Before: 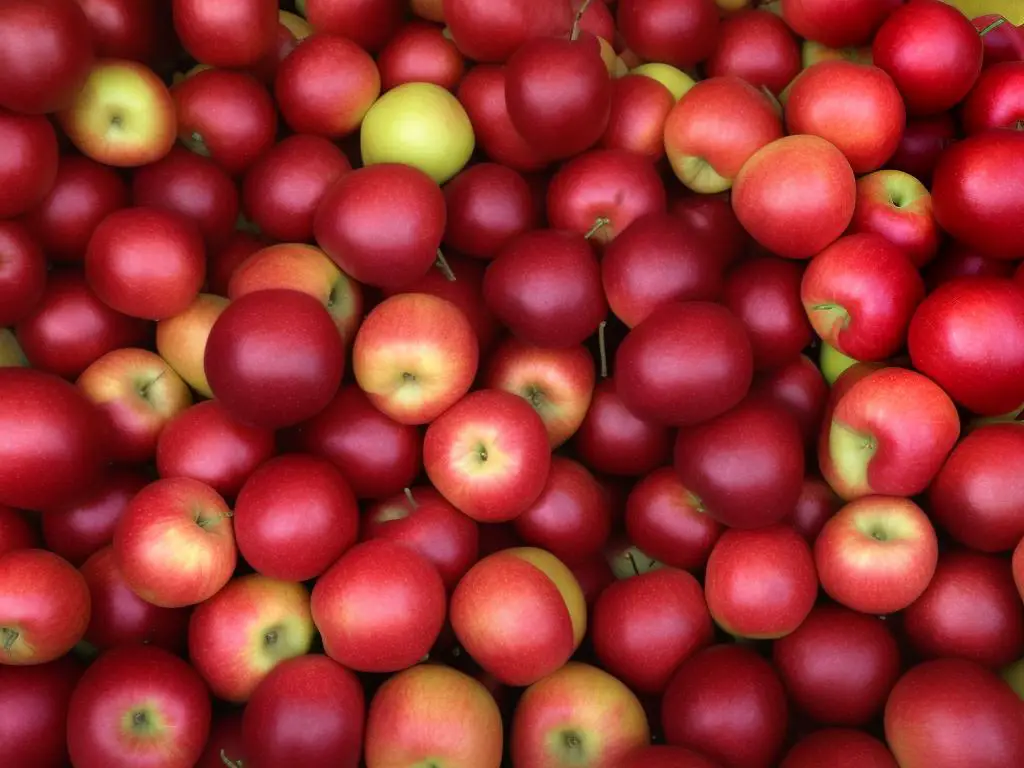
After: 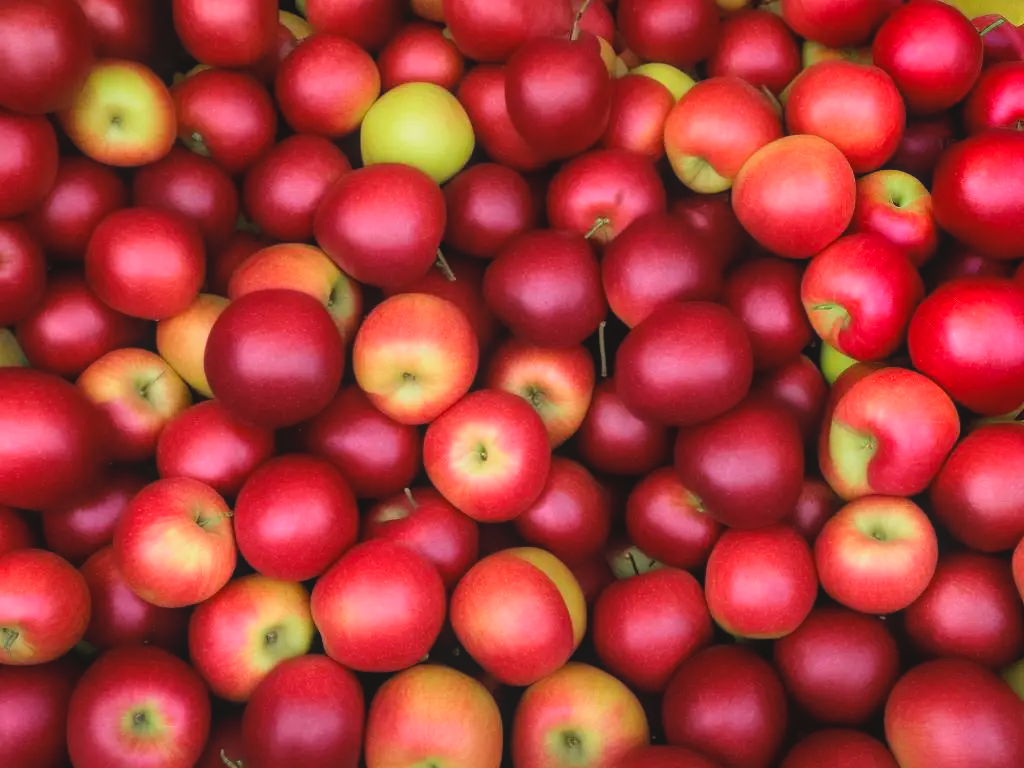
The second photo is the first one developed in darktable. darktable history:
shadows and highlights: shadows 25, highlights -25
local contrast: highlights 48%, shadows 0%, detail 100%
tone curve: curves: ch0 [(0, 0) (0.004, 0.001) (0.133, 0.112) (0.325, 0.362) (0.832, 0.893) (1, 1)], color space Lab, linked channels, preserve colors none
